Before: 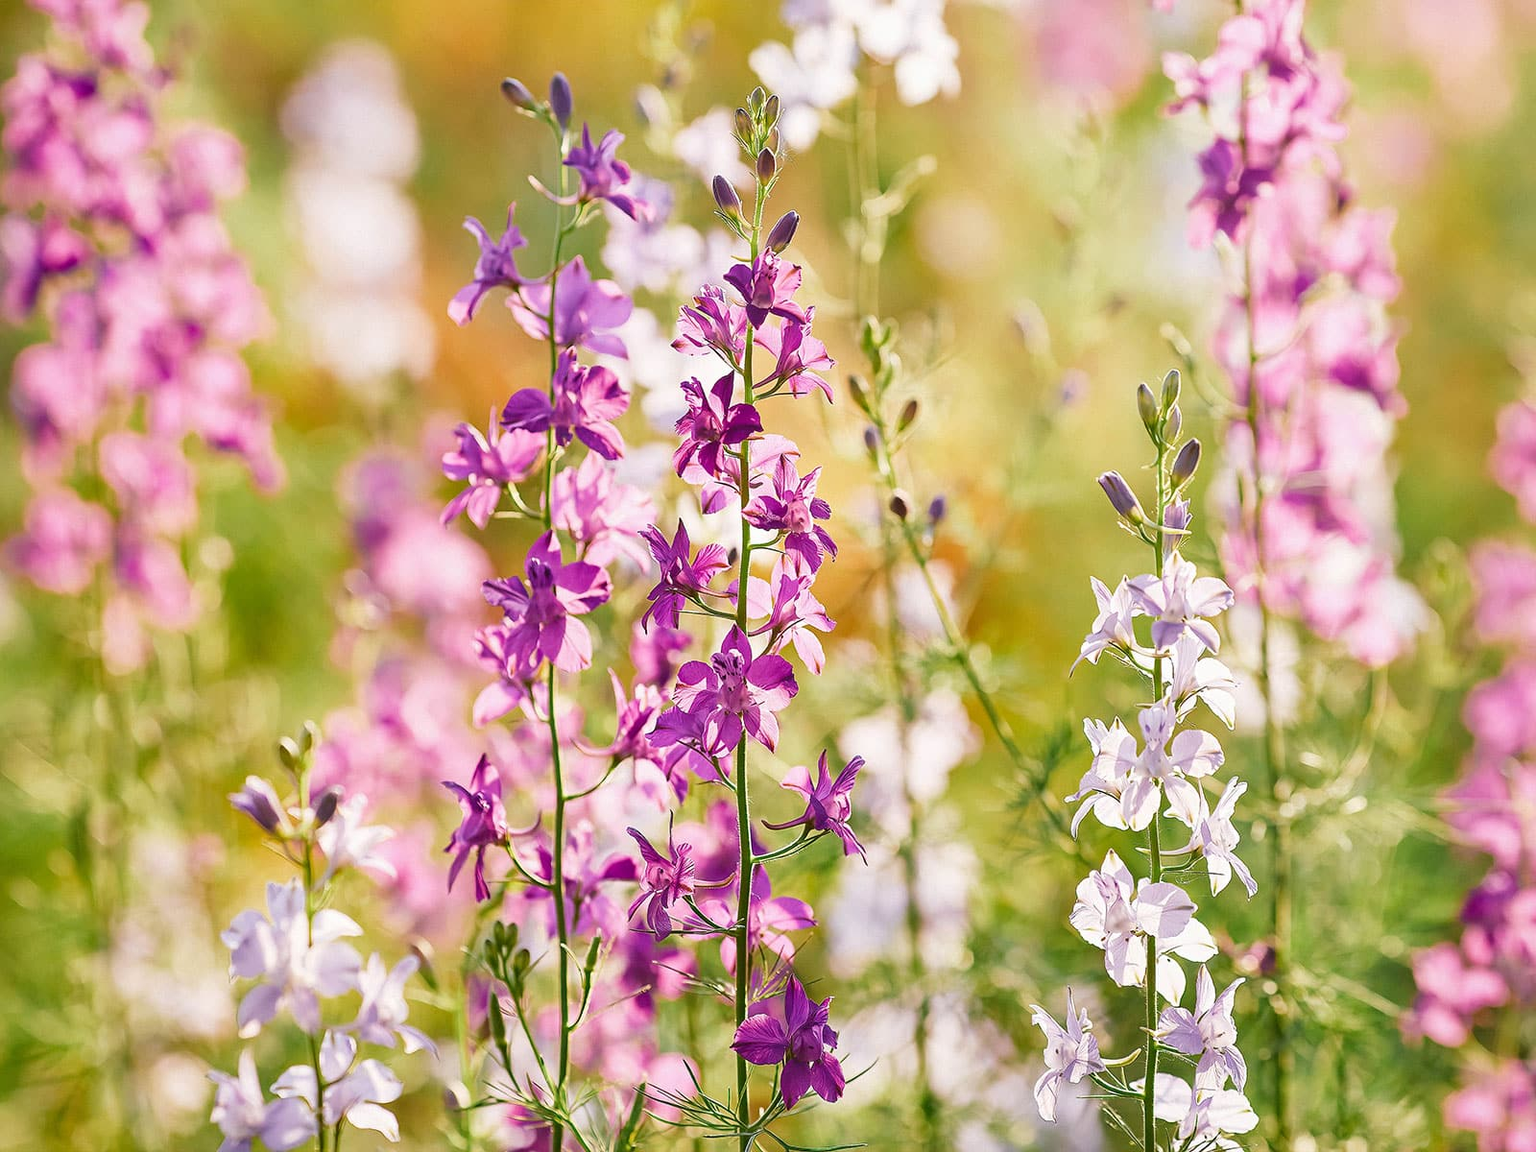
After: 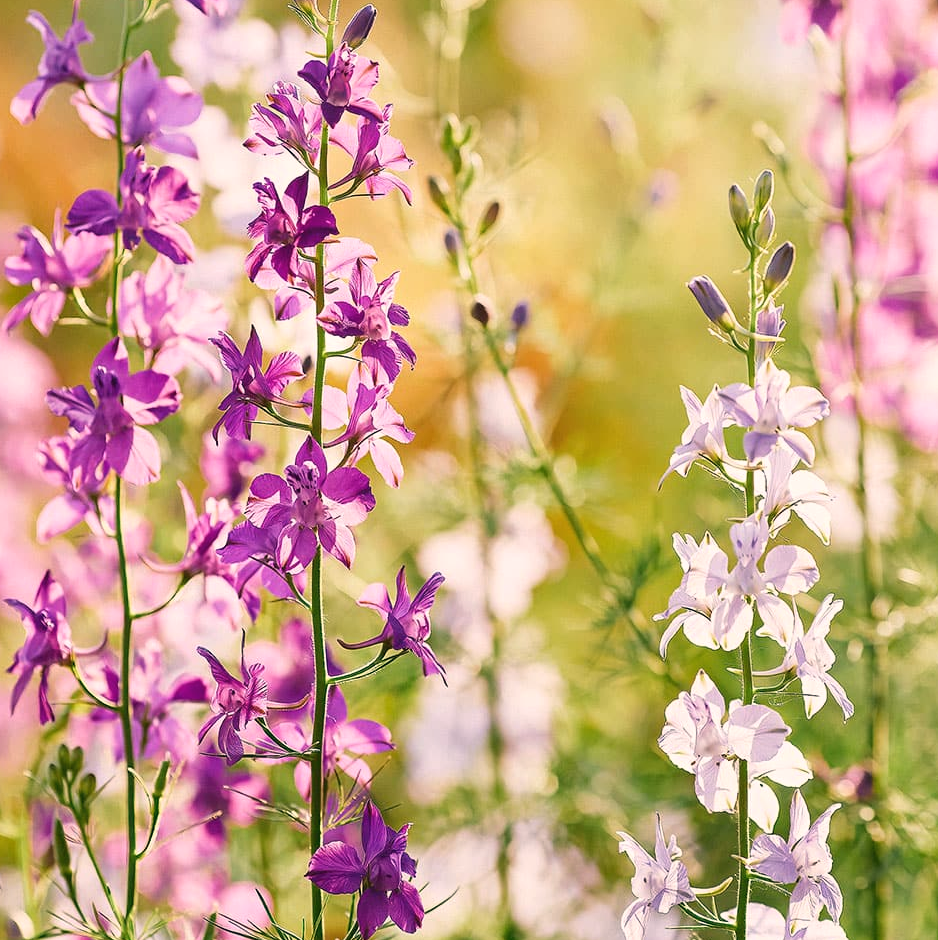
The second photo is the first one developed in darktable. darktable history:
crop and rotate: left 28.541%, top 17.975%, right 12.793%, bottom 3.631%
color correction: highlights a* 5.38, highlights b* 5.33, shadows a* -4.73, shadows b* -5.05
shadows and highlights: shadows -28.17, highlights 29.88, shadows color adjustment 99.13%, highlights color adjustment 0.737%
